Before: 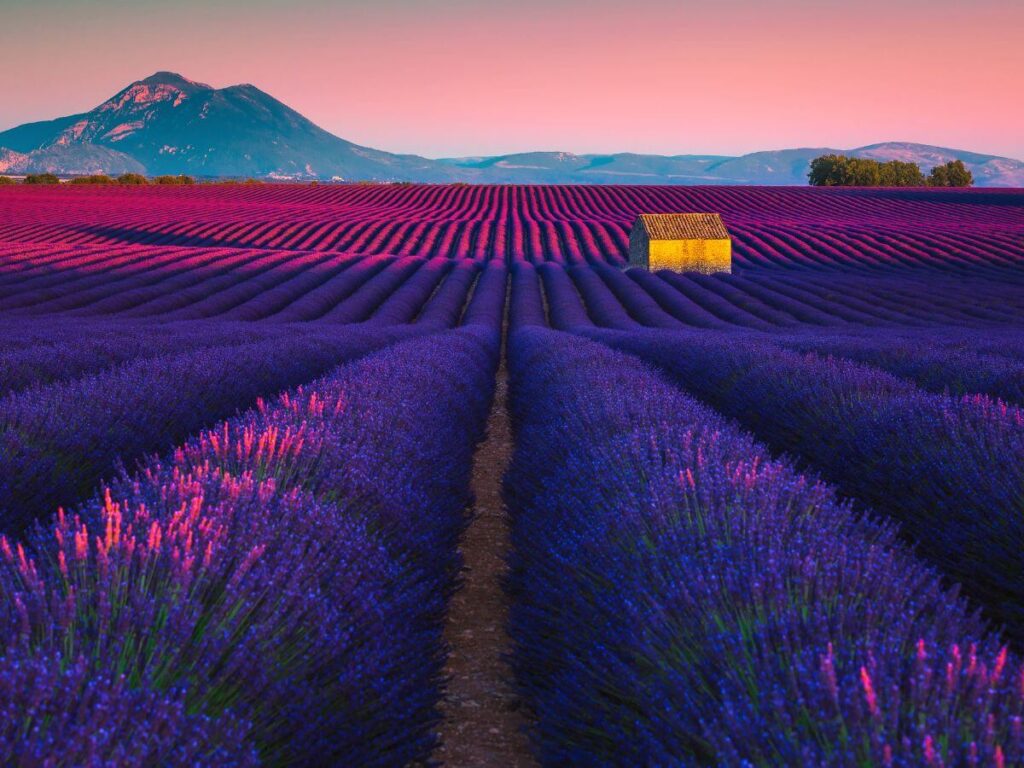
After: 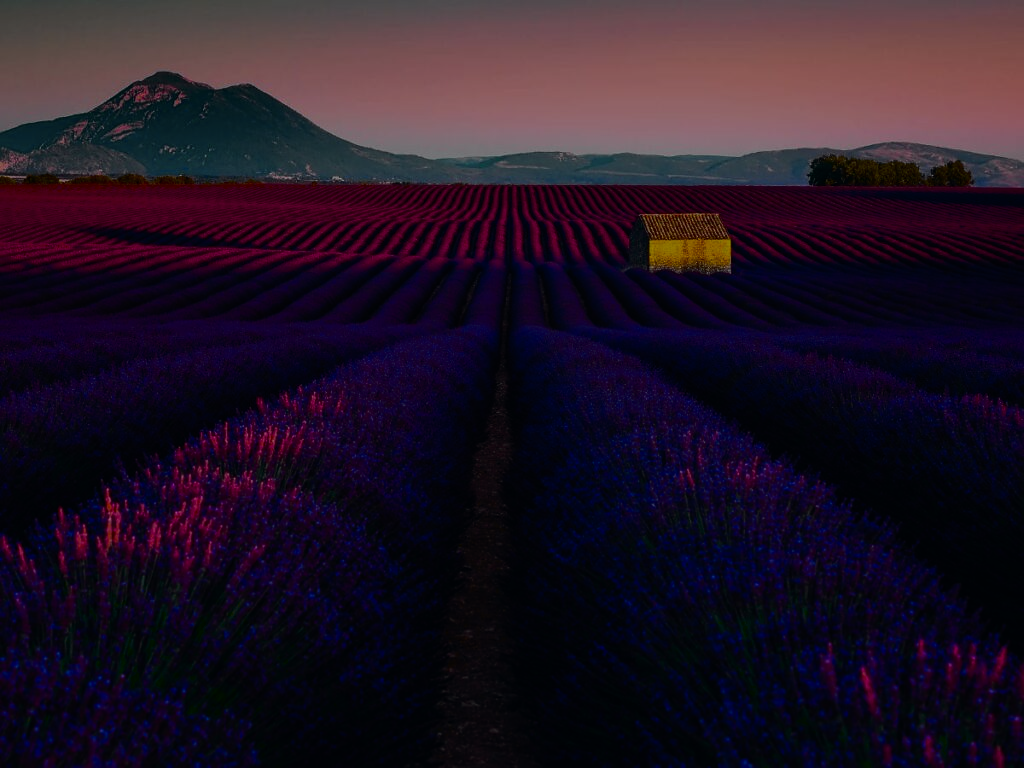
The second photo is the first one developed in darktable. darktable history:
sharpen: radius 1
tone curve: curves: ch0 [(0, 0) (0.11, 0.061) (0.256, 0.259) (0.398, 0.494) (0.498, 0.611) (0.65, 0.757) (0.835, 0.883) (1, 0.961)]; ch1 [(0, 0) (0.346, 0.307) (0.408, 0.369) (0.453, 0.457) (0.482, 0.479) (0.502, 0.498) (0.521, 0.51) (0.553, 0.554) (0.618, 0.65) (0.693, 0.727) (1, 1)]; ch2 [(0, 0) (0.366, 0.337) (0.434, 0.46) (0.485, 0.494) (0.5, 0.494) (0.511, 0.508) (0.537, 0.55) (0.579, 0.599) (0.621, 0.693) (1, 1)], color space Lab, independent channels, preserve colors none
exposure: exposure -2.446 EV, compensate highlight preservation false
